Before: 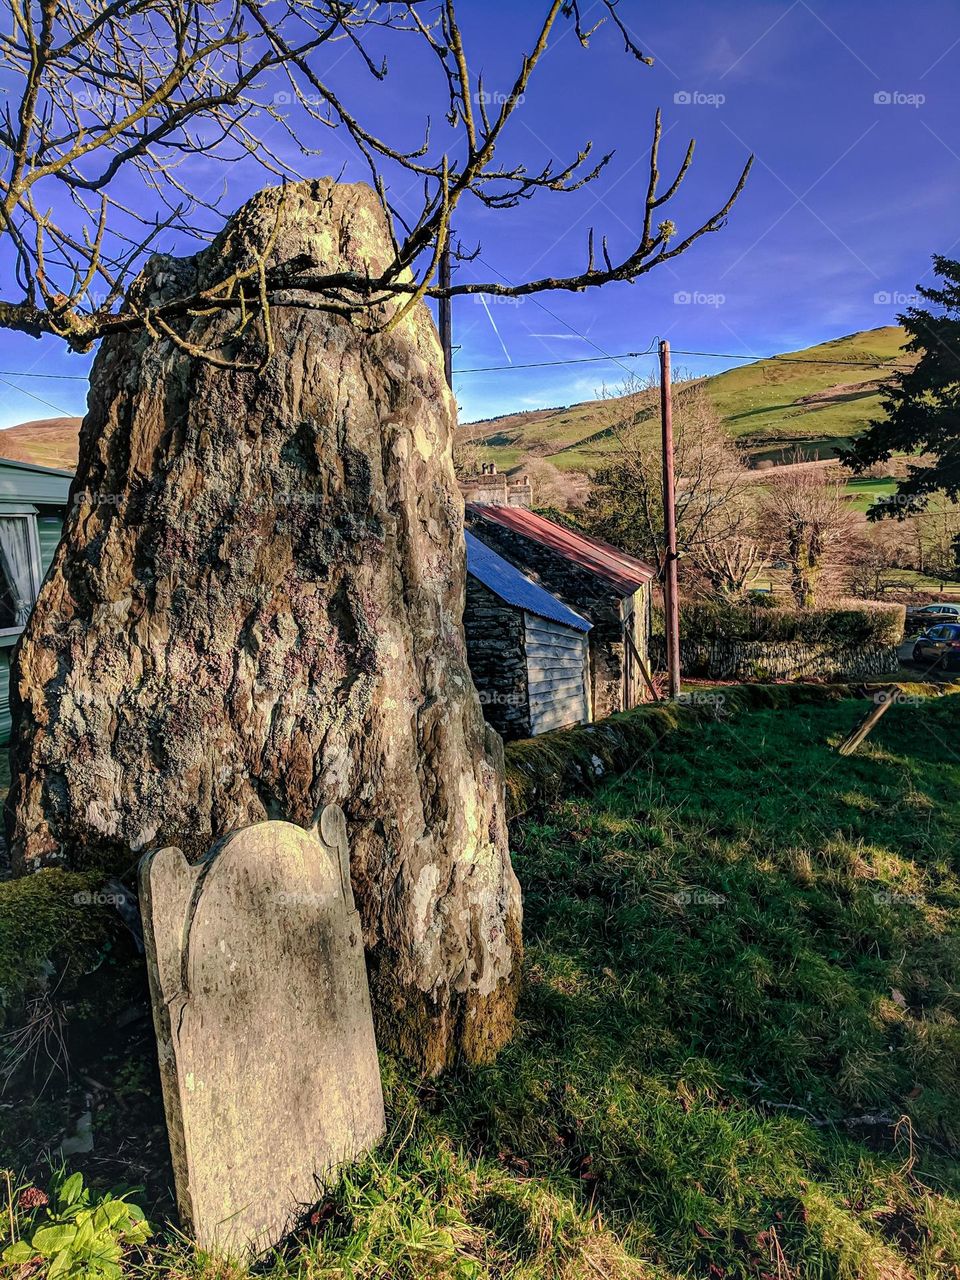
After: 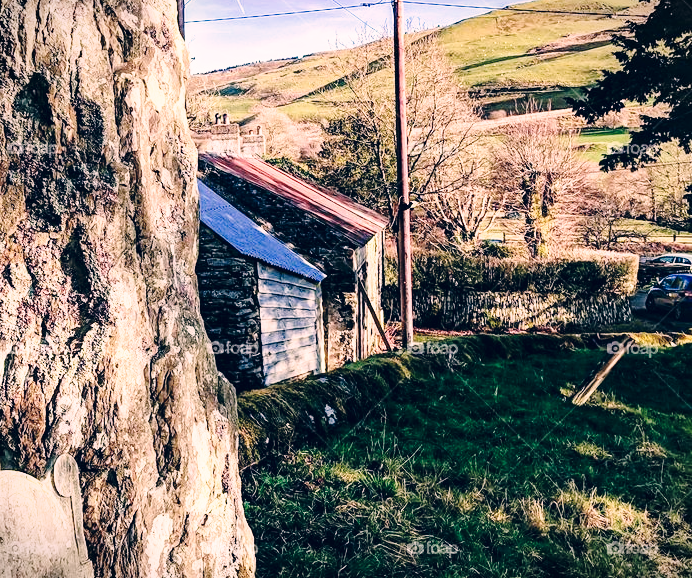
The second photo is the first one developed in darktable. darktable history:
tone equalizer: -8 EV -0.456 EV, -7 EV -0.362 EV, -6 EV -0.314 EV, -5 EV -0.234 EV, -3 EV 0.192 EV, -2 EV 0.319 EV, -1 EV 0.372 EV, +0 EV 0.397 EV
color correction: highlights a* 14.31, highlights b* 5.79, shadows a* -5.93, shadows b* -15.58, saturation 0.826
crop and rotate: left 27.815%, top 27.407%, bottom 27.434%
base curve: curves: ch0 [(0, 0) (0.032, 0.037) (0.105, 0.228) (0.435, 0.76) (0.856, 0.983) (1, 1)], preserve colors none
vignetting: fall-off start 100.15%, fall-off radius 64.95%, automatic ratio true, unbound false
